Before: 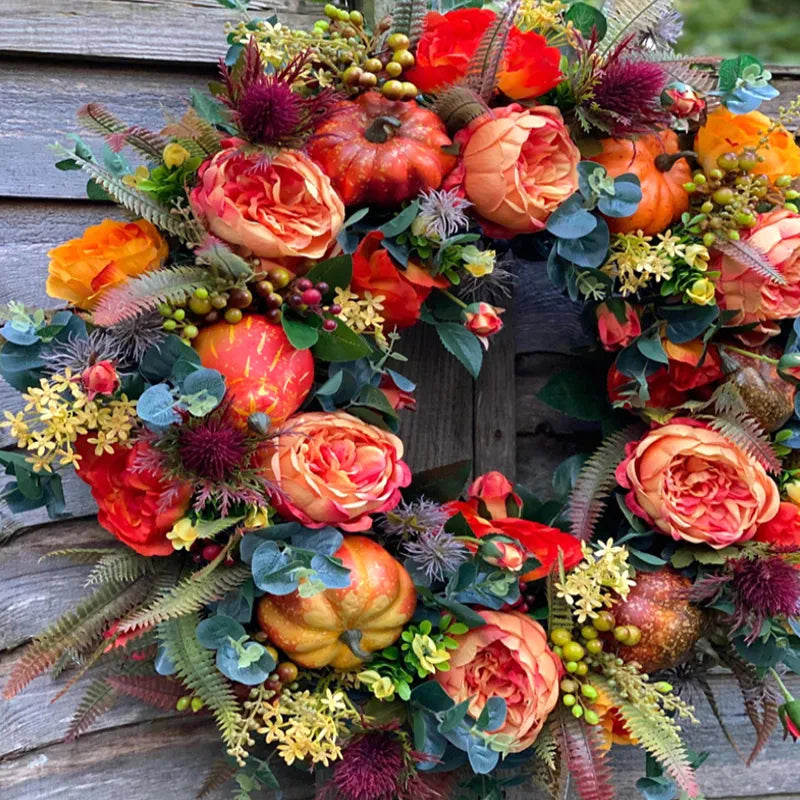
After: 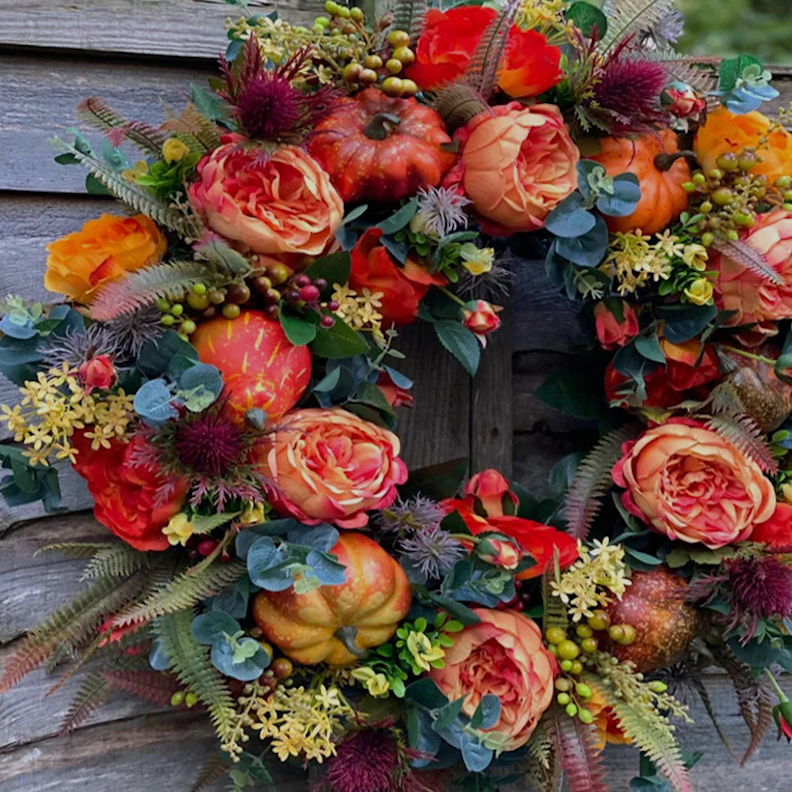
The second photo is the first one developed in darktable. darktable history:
crop and rotate: angle -1.69°
rotate and perspective: rotation -1.17°, automatic cropping off
exposure: exposure -0.582 EV, compensate highlight preservation false
